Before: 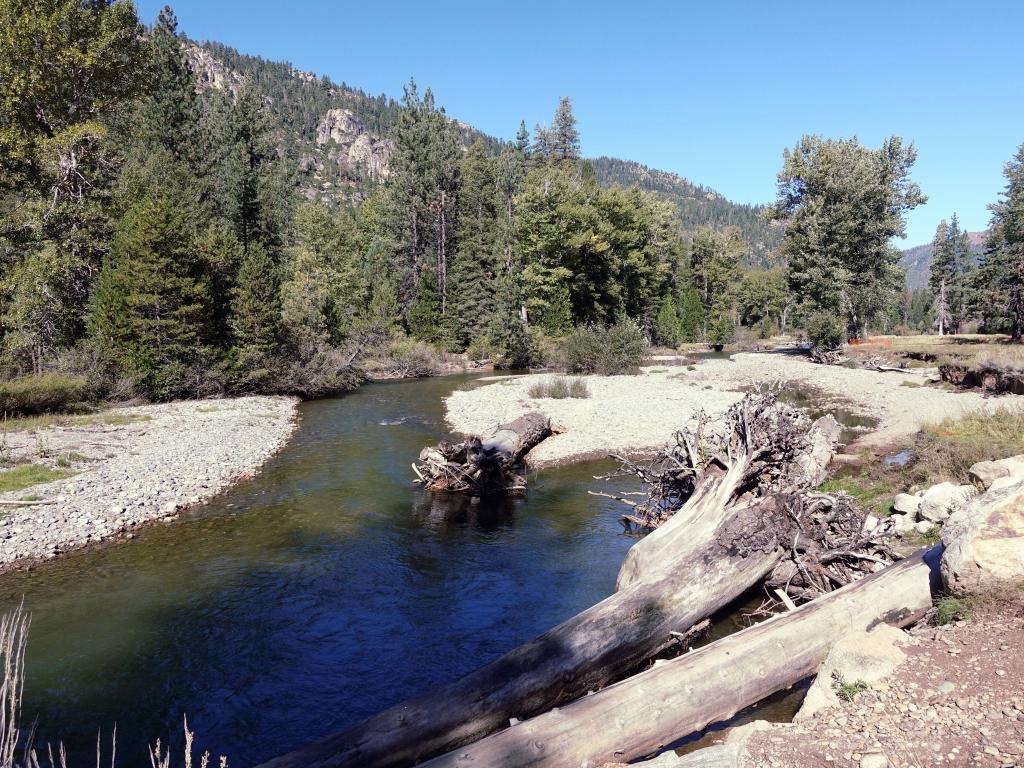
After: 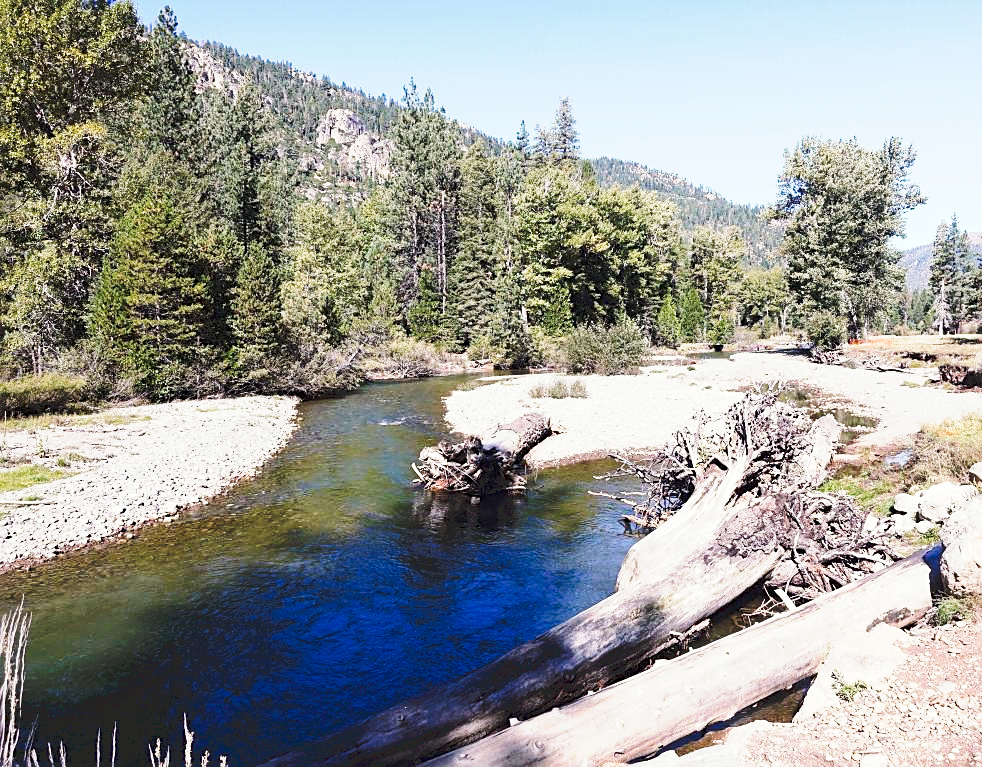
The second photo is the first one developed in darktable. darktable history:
tone curve: curves: ch0 [(0, 0) (0.003, 0.037) (0.011, 0.061) (0.025, 0.104) (0.044, 0.145) (0.069, 0.145) (0.1, 0.127) (0.136, 0.175) (0.177, 0.207) (0.224, 0.252) (0.277, 0.341) (0.335, 0.446) (0.399, 0.554) (0.468, 0.658) (0.543, 0.757) (0.623, 0.843) (0.709, 0.919) (0.801, 0.958) (0.898, 0.975) (1, 1)], preserve colors none
sharpen: amount 0.492
crop: right 4.017%, bottom 0.039%
